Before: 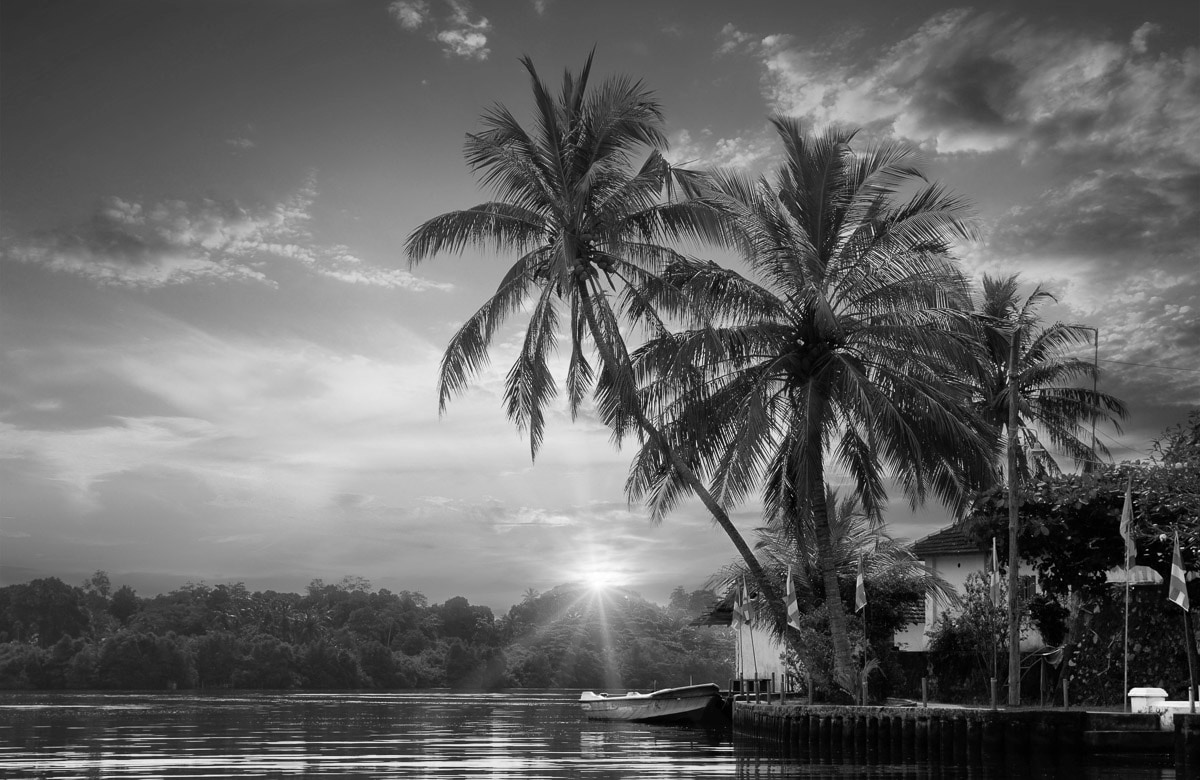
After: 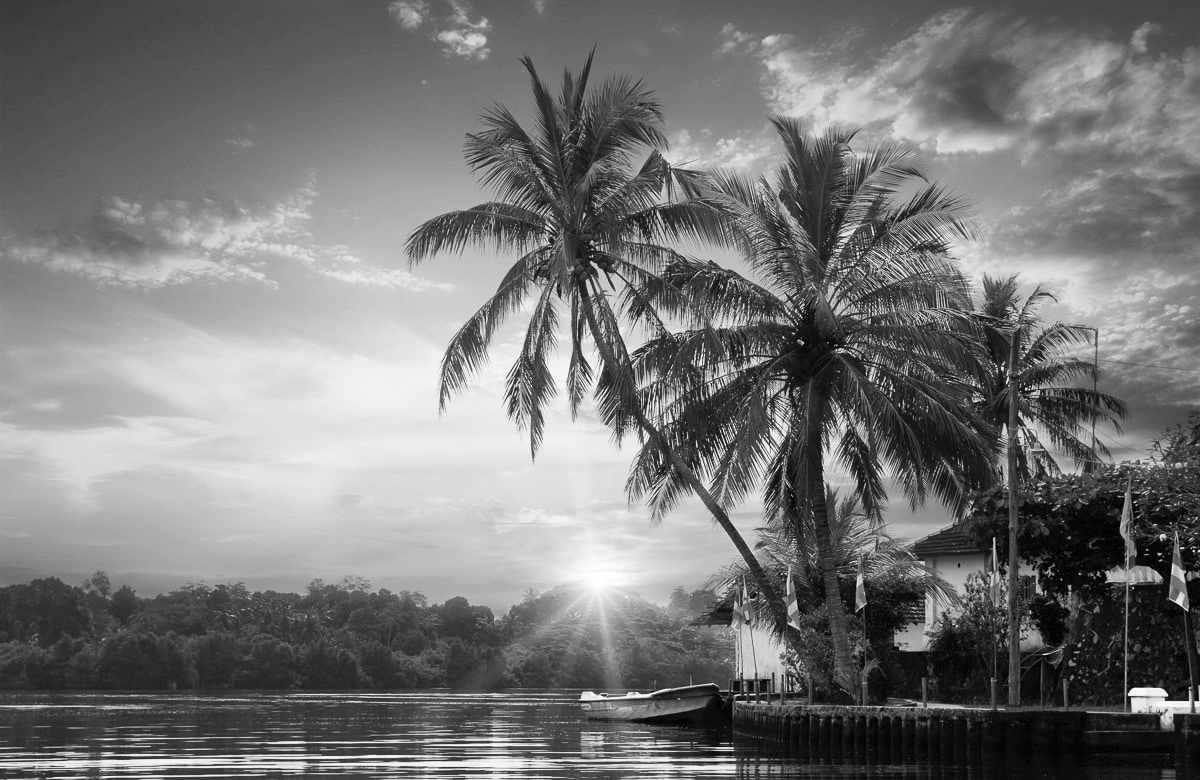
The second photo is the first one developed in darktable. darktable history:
contrast brightness saturation: contrast 0.195, brightness 0.162, saturation 0.22
